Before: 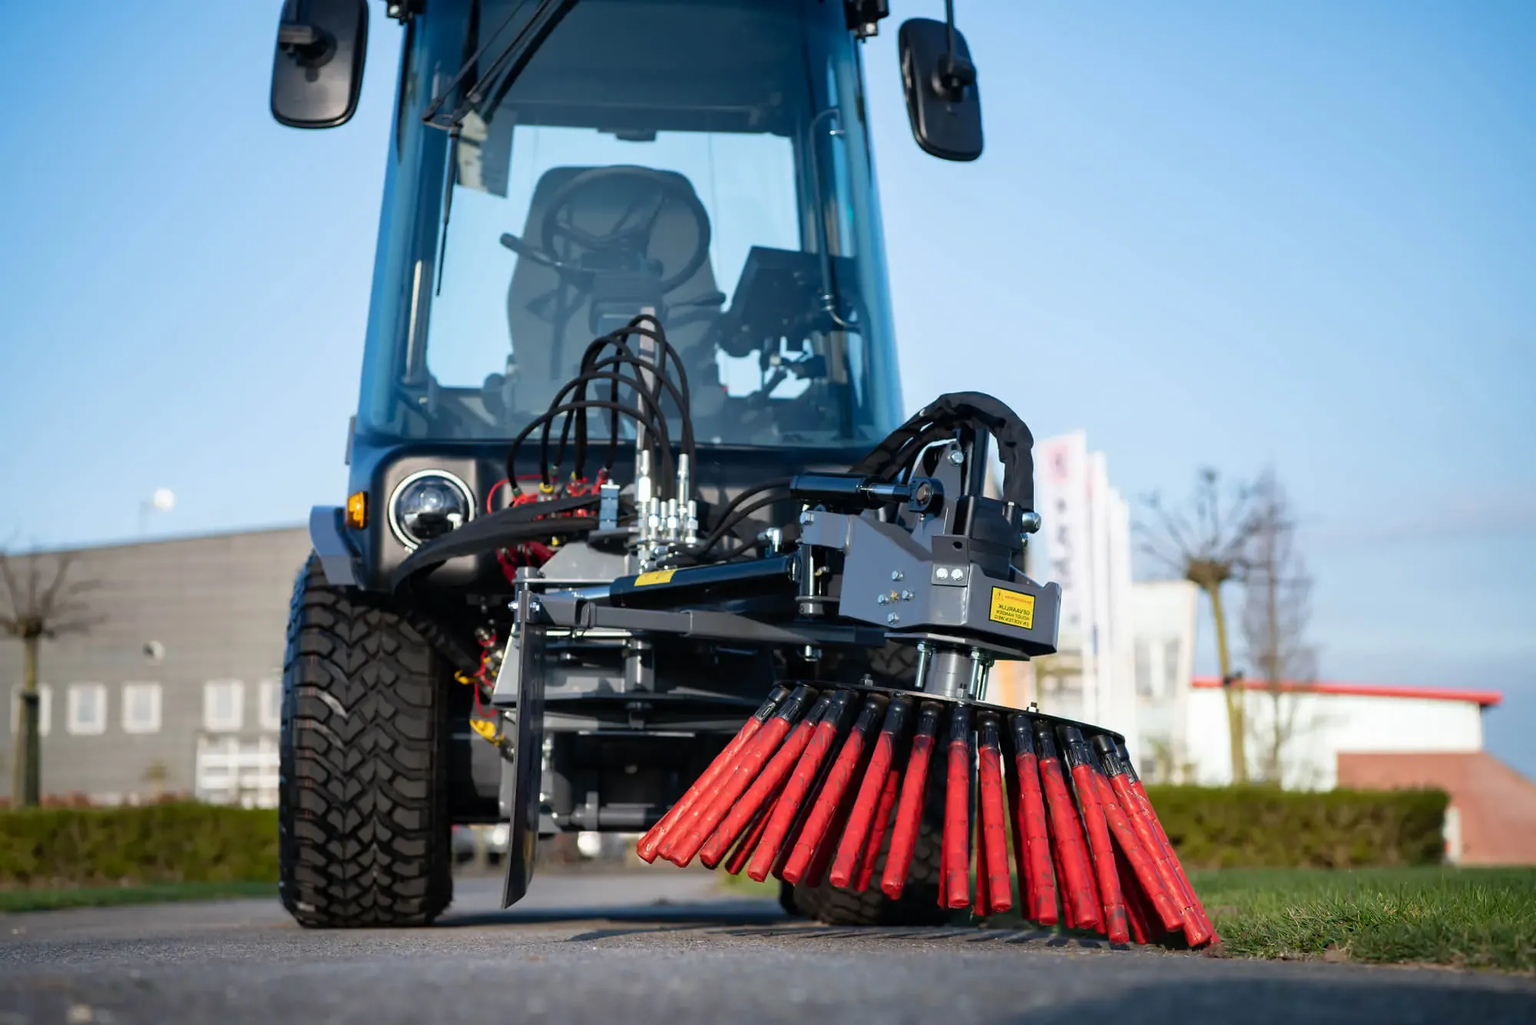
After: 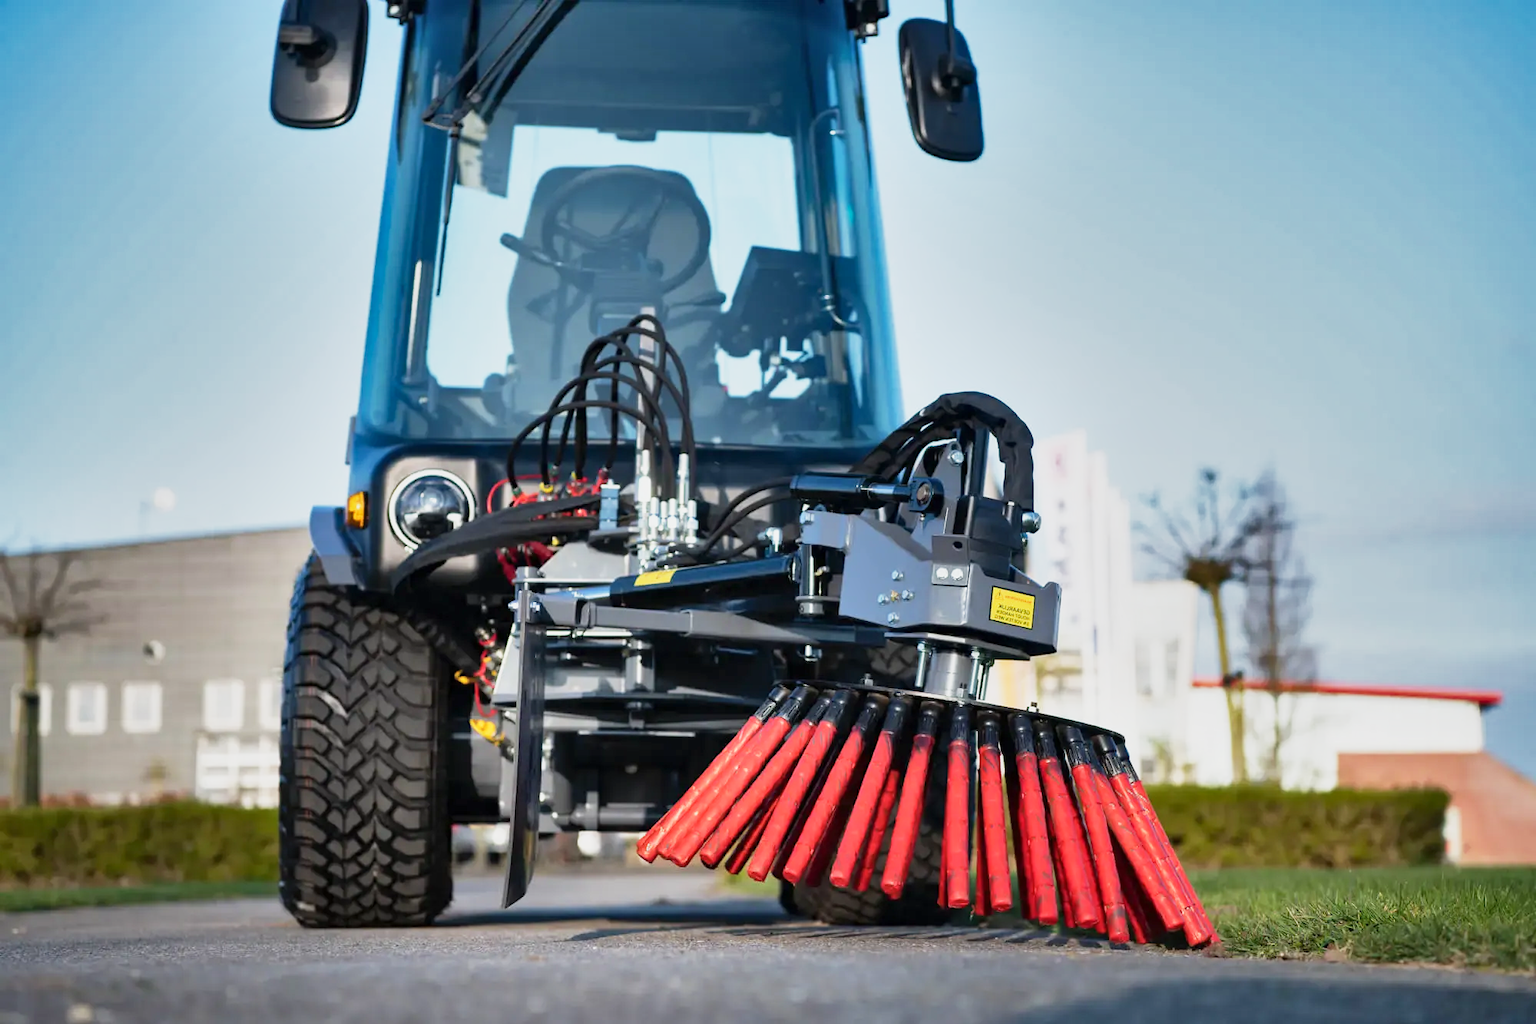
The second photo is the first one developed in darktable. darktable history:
shadows and highlights: shadows 60, highlights -60.23, soften with gaussian
base curve: curves: ch0 [(0, 0) (0.088, 0.125) (0.176, 0.251) (0.354, 0.501) (0.613, 0.749) (1, 0.877)], preserve colors none
